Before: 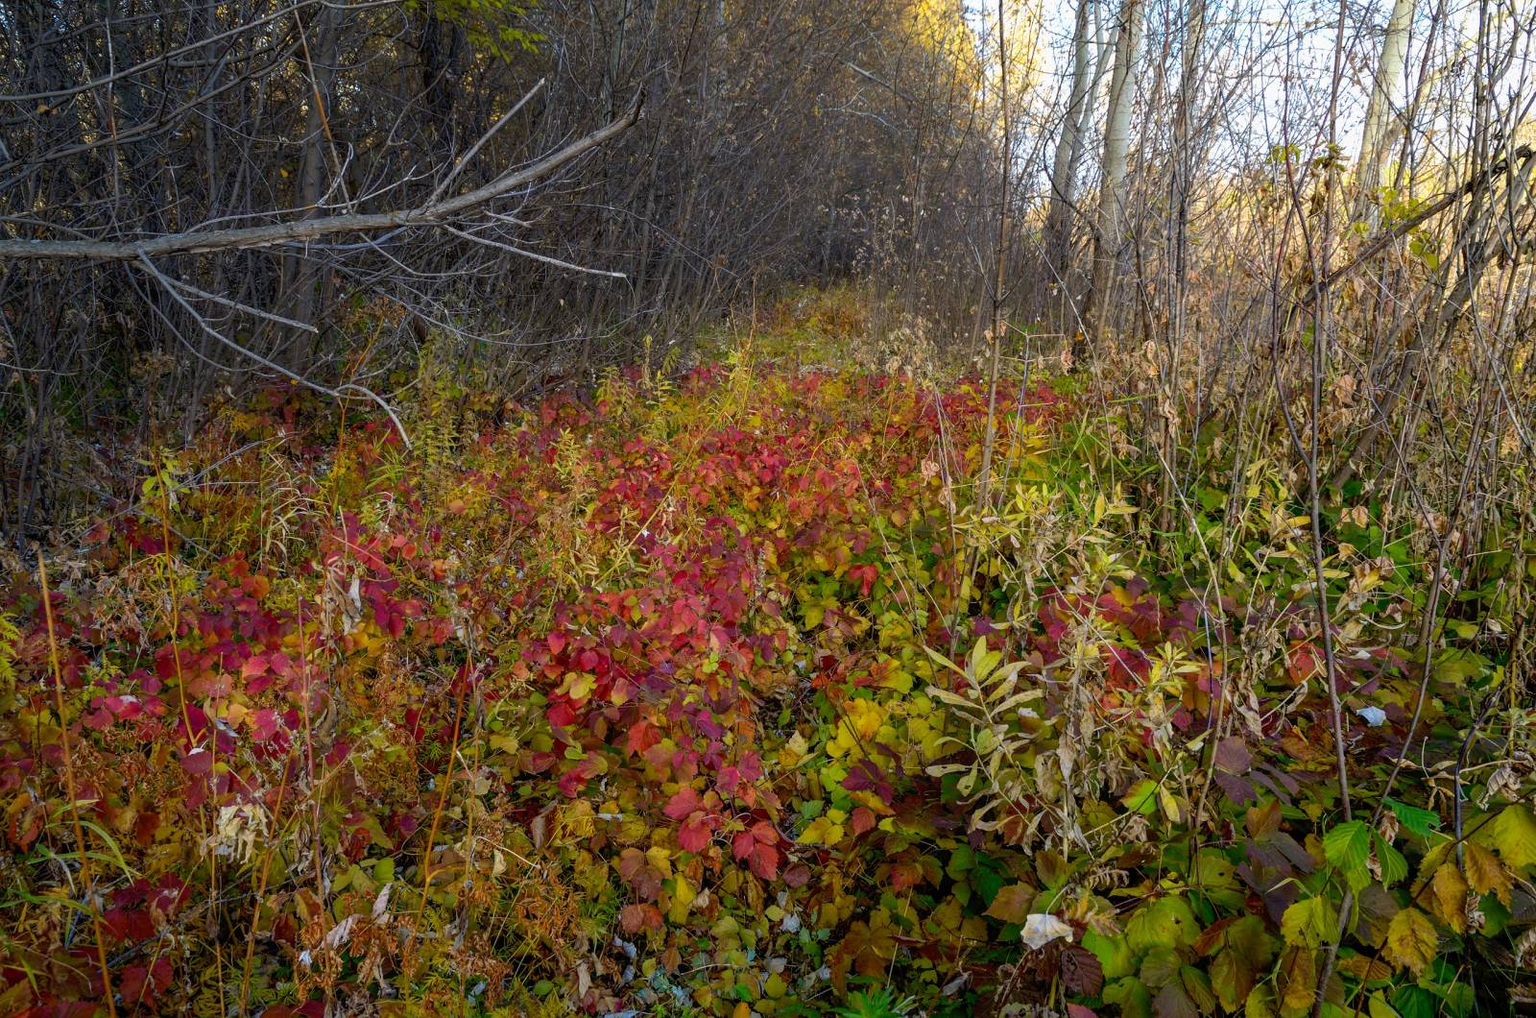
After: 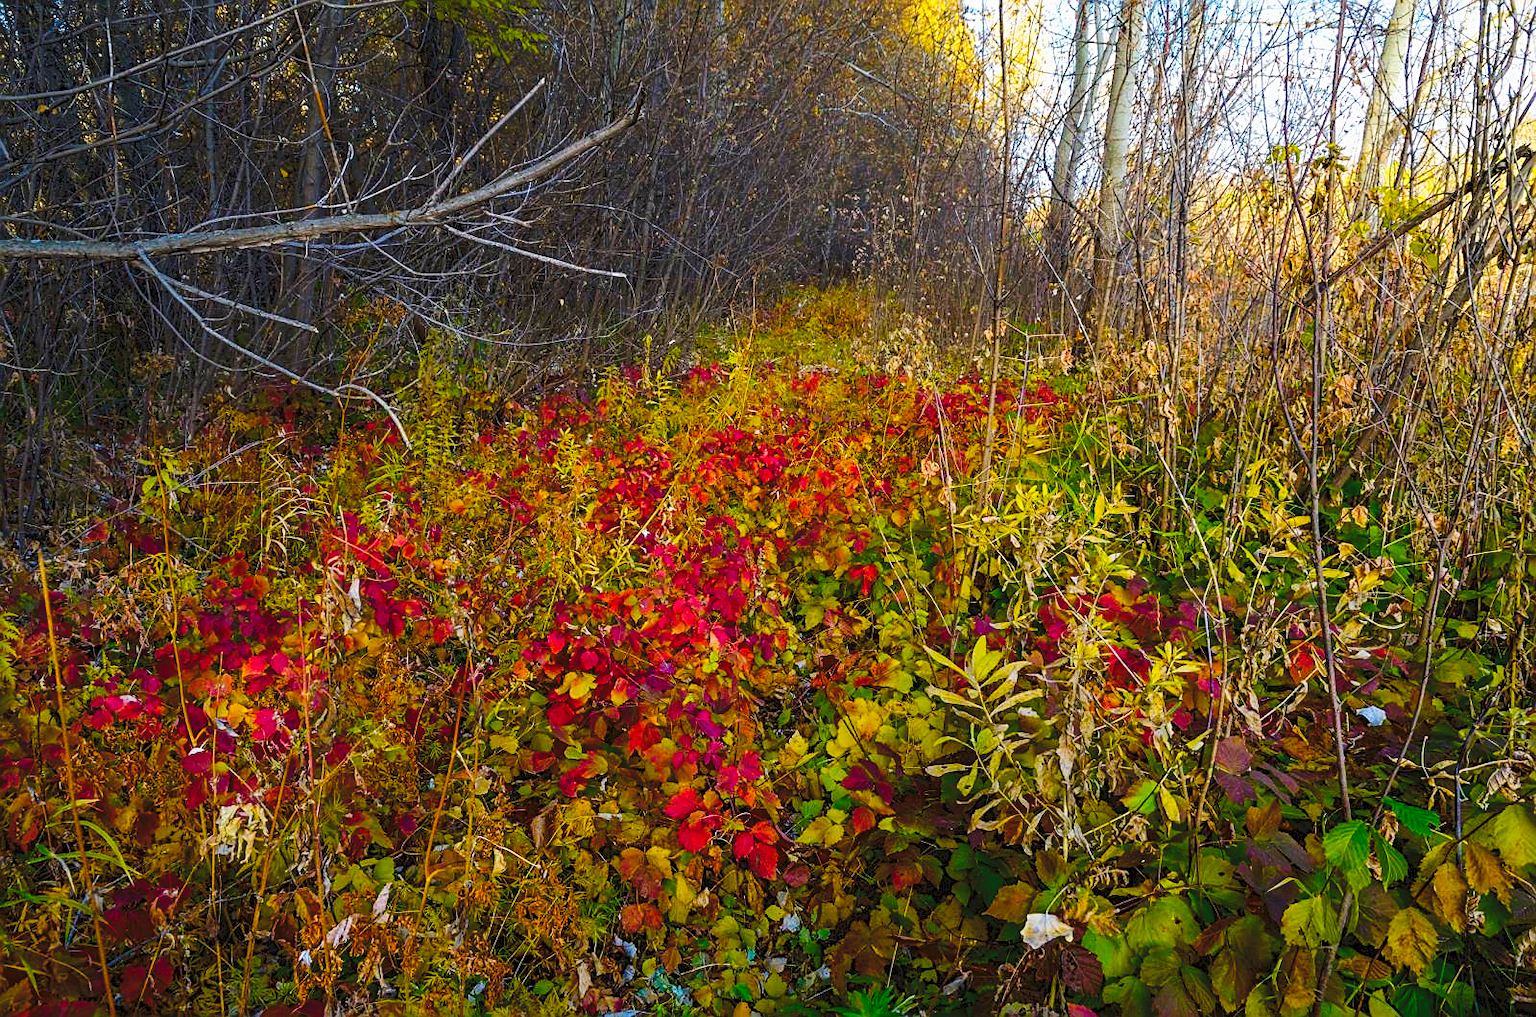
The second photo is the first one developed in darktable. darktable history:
color balance rgb: perceptual saturation grading › global saturation 36.546%, perceptual saturation grading › shadows 34.948%, global vibrance 20%
sharpen: on, module defaults
tone curve: curves: ch0 [(0, 0) (0.003, 0.065) (0.011, 0.072) (0.025, 0.09) (0.044, 0.104) (0.069, 0.116) (0.1, 0.127) (0.136, 0.15) (0.177, 0.184) (0.224, 0.223) (0.277, 0.28) (0.335, 0.361) (0.399, 0.443) (0.468, 0.525) (0.543, 0.616) (0.623, 0.713) (0.709, 0.79) (0.801, 0.866) (0.898, 0.933) (1, 1)], preserve colors none
